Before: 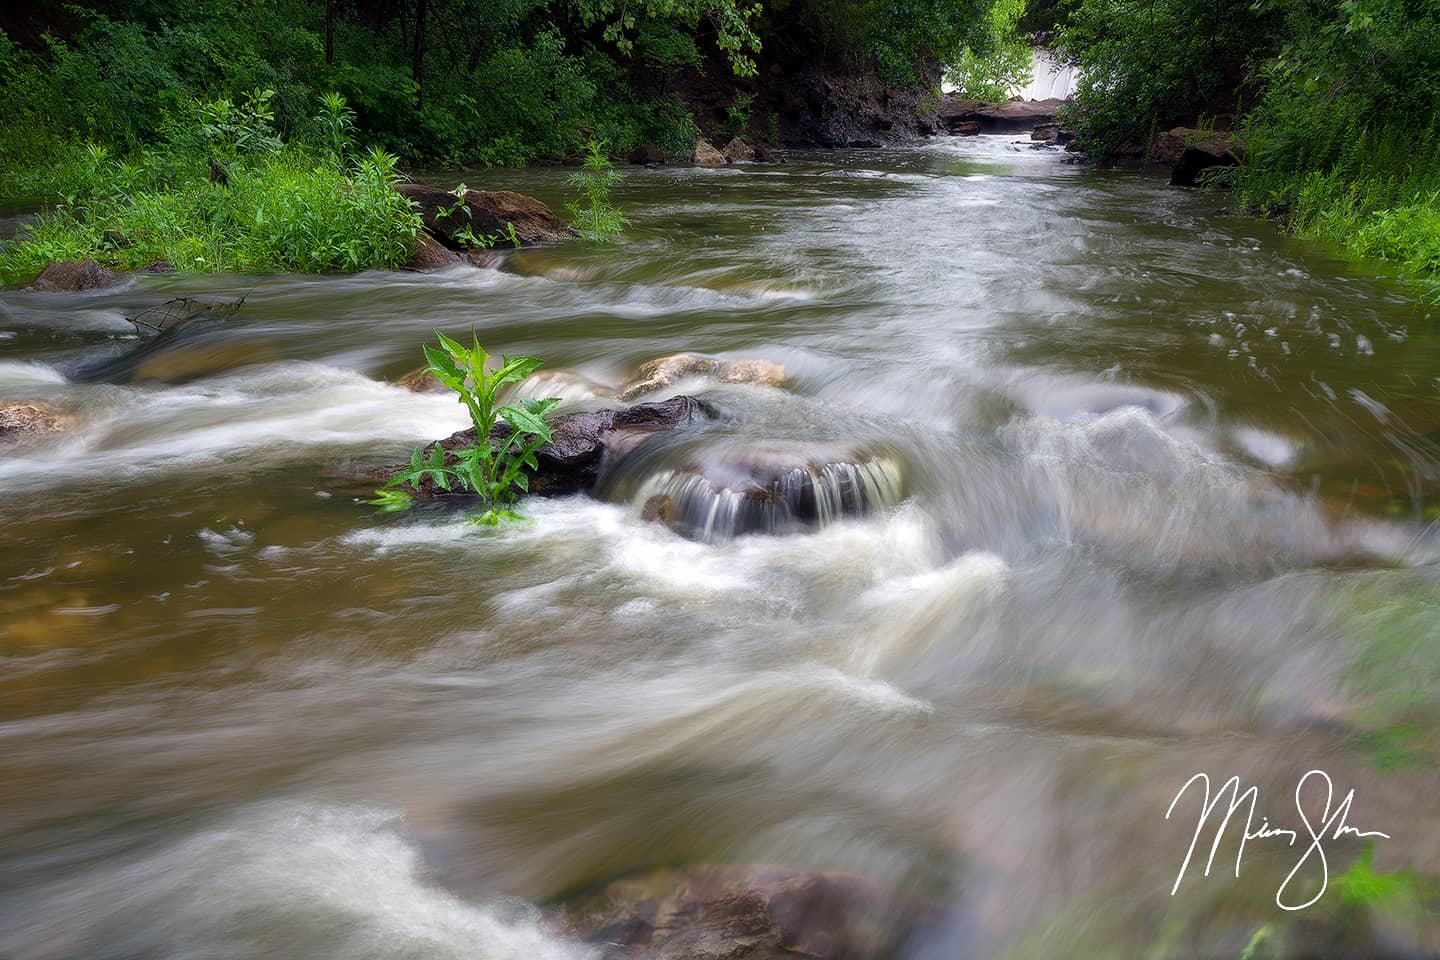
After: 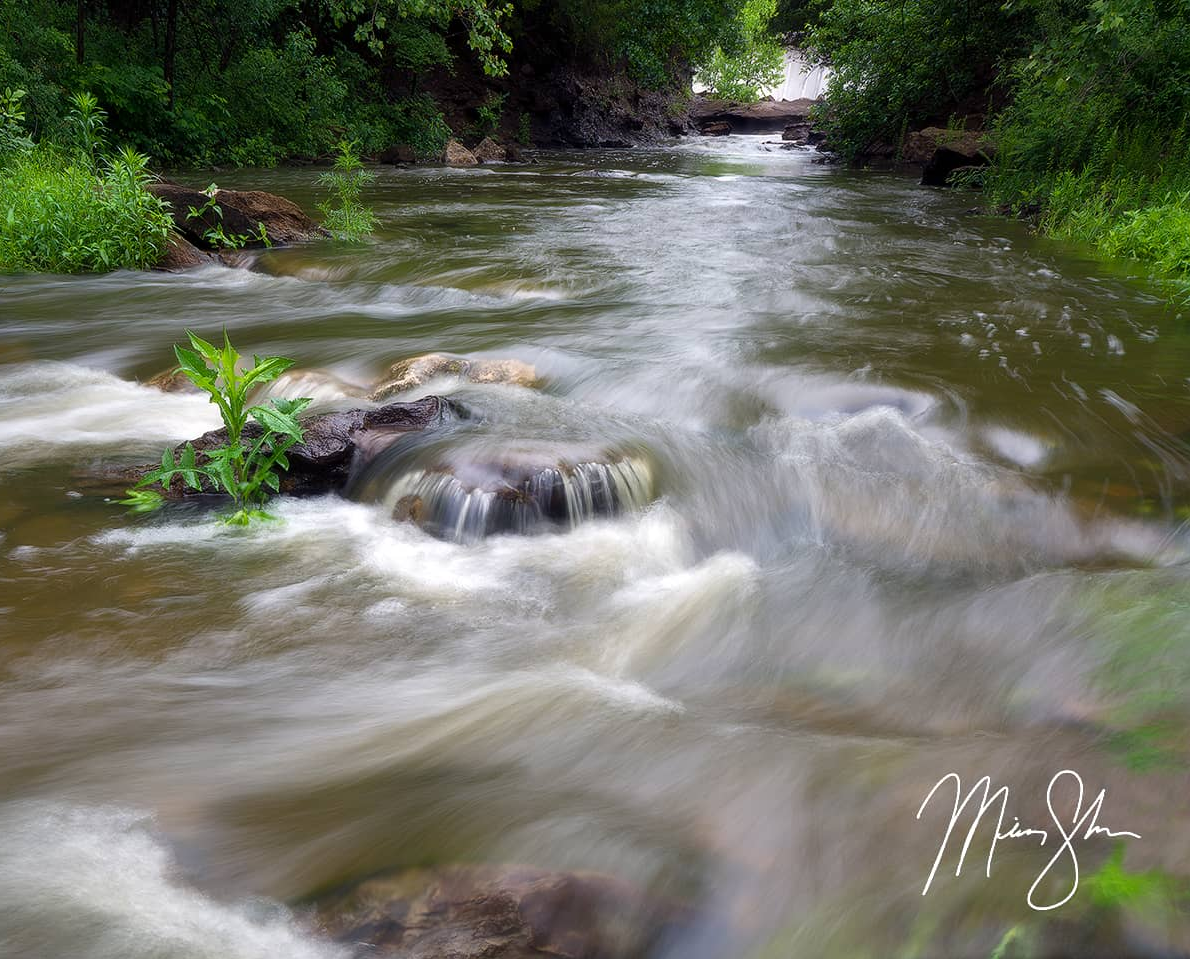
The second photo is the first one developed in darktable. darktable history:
crop: left 17.334%, bottom 0.022%
